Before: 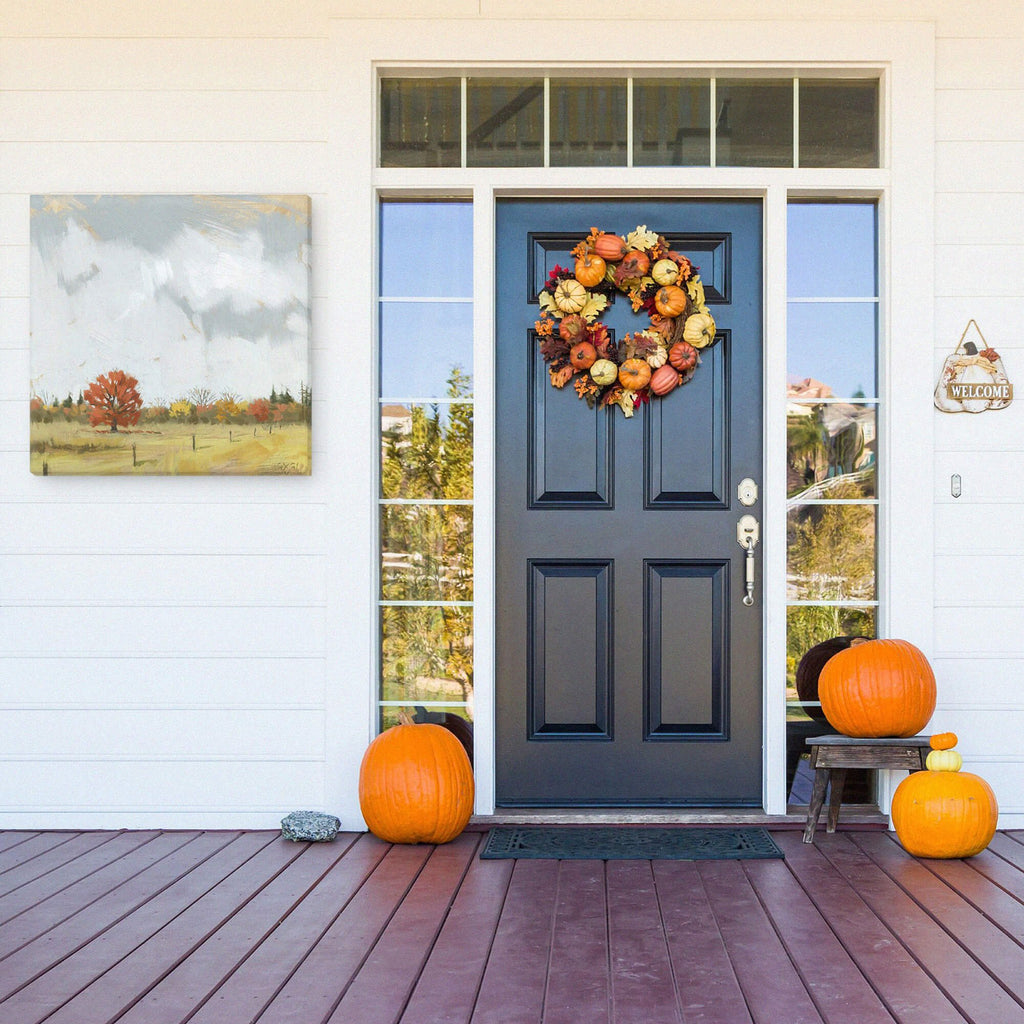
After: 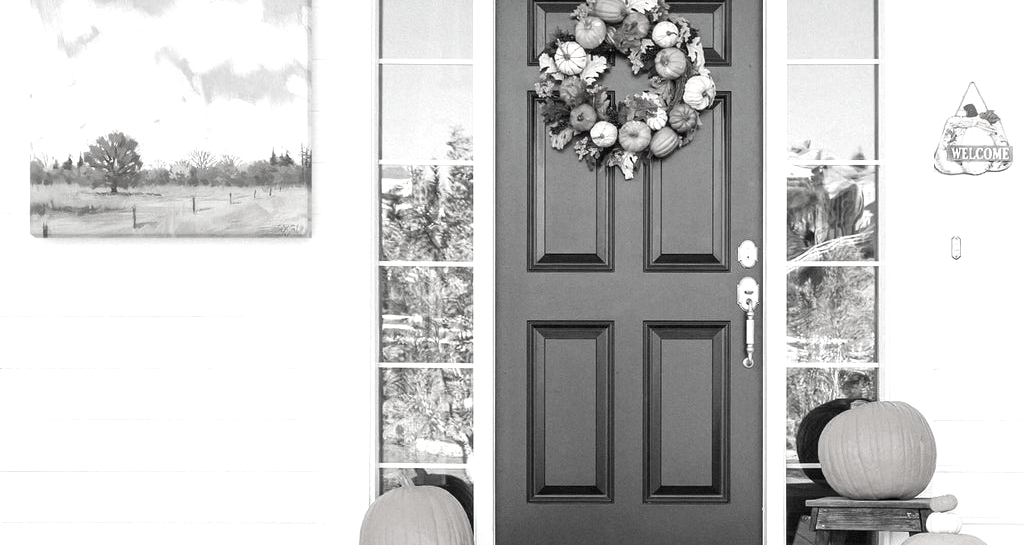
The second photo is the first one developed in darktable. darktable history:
crop and rotate: top 23.26%, bottom 23.478%
contrast brightness saturation: saturation -0.983
exposure: exposure 0.507 EV, compensate highlight preservation false
